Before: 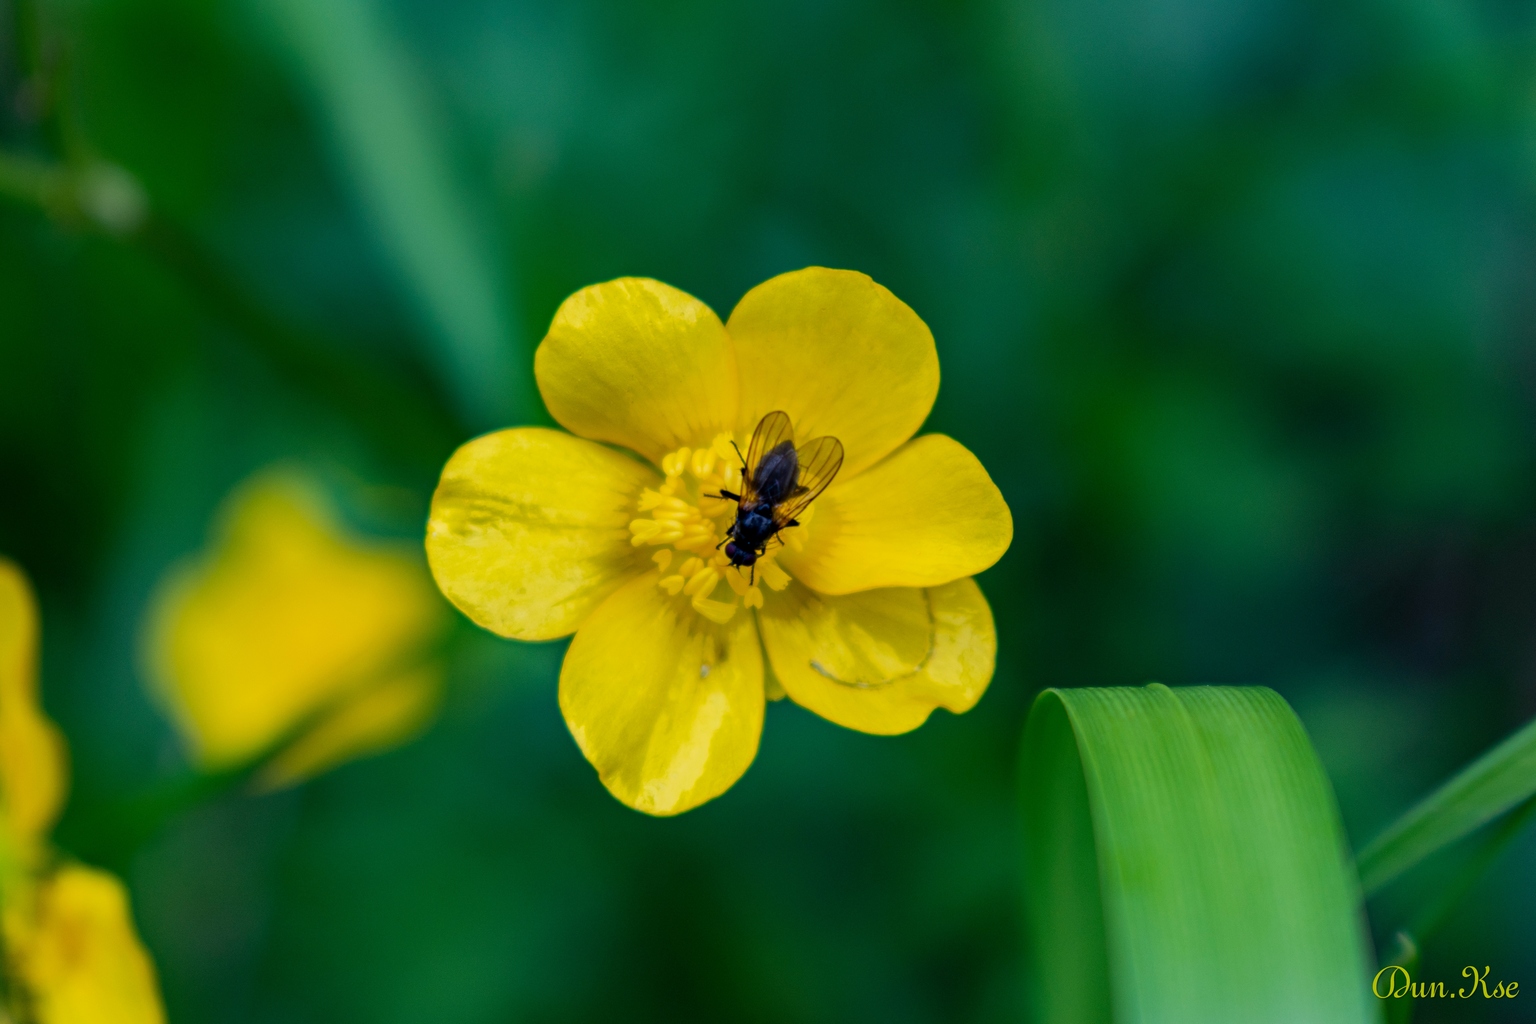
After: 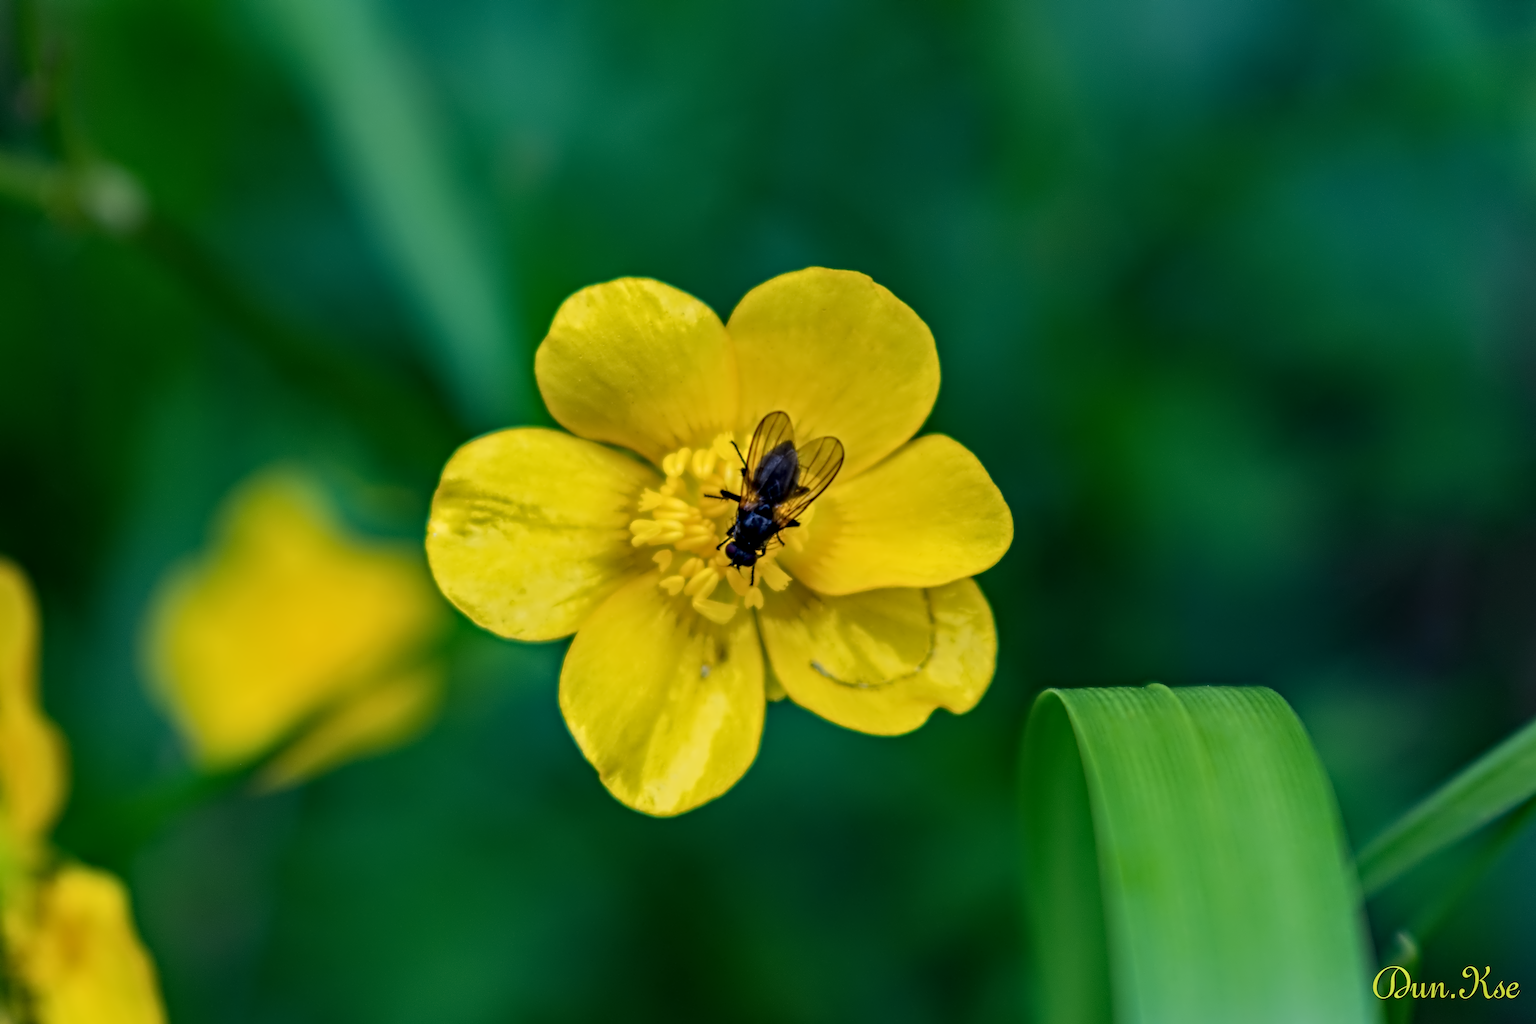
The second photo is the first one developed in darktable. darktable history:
contrast equalizer: octaves 7, y [[0.5, 0.542, 0.583, 0.625, 0.667, 0.708], [0.5 ×6], [0.5 ×6], [0, 0.033, 0.067, 0.1, 0.133, 0.167], [0, 0.05, 0.1, 0.15, 0.2, 0.25]]
